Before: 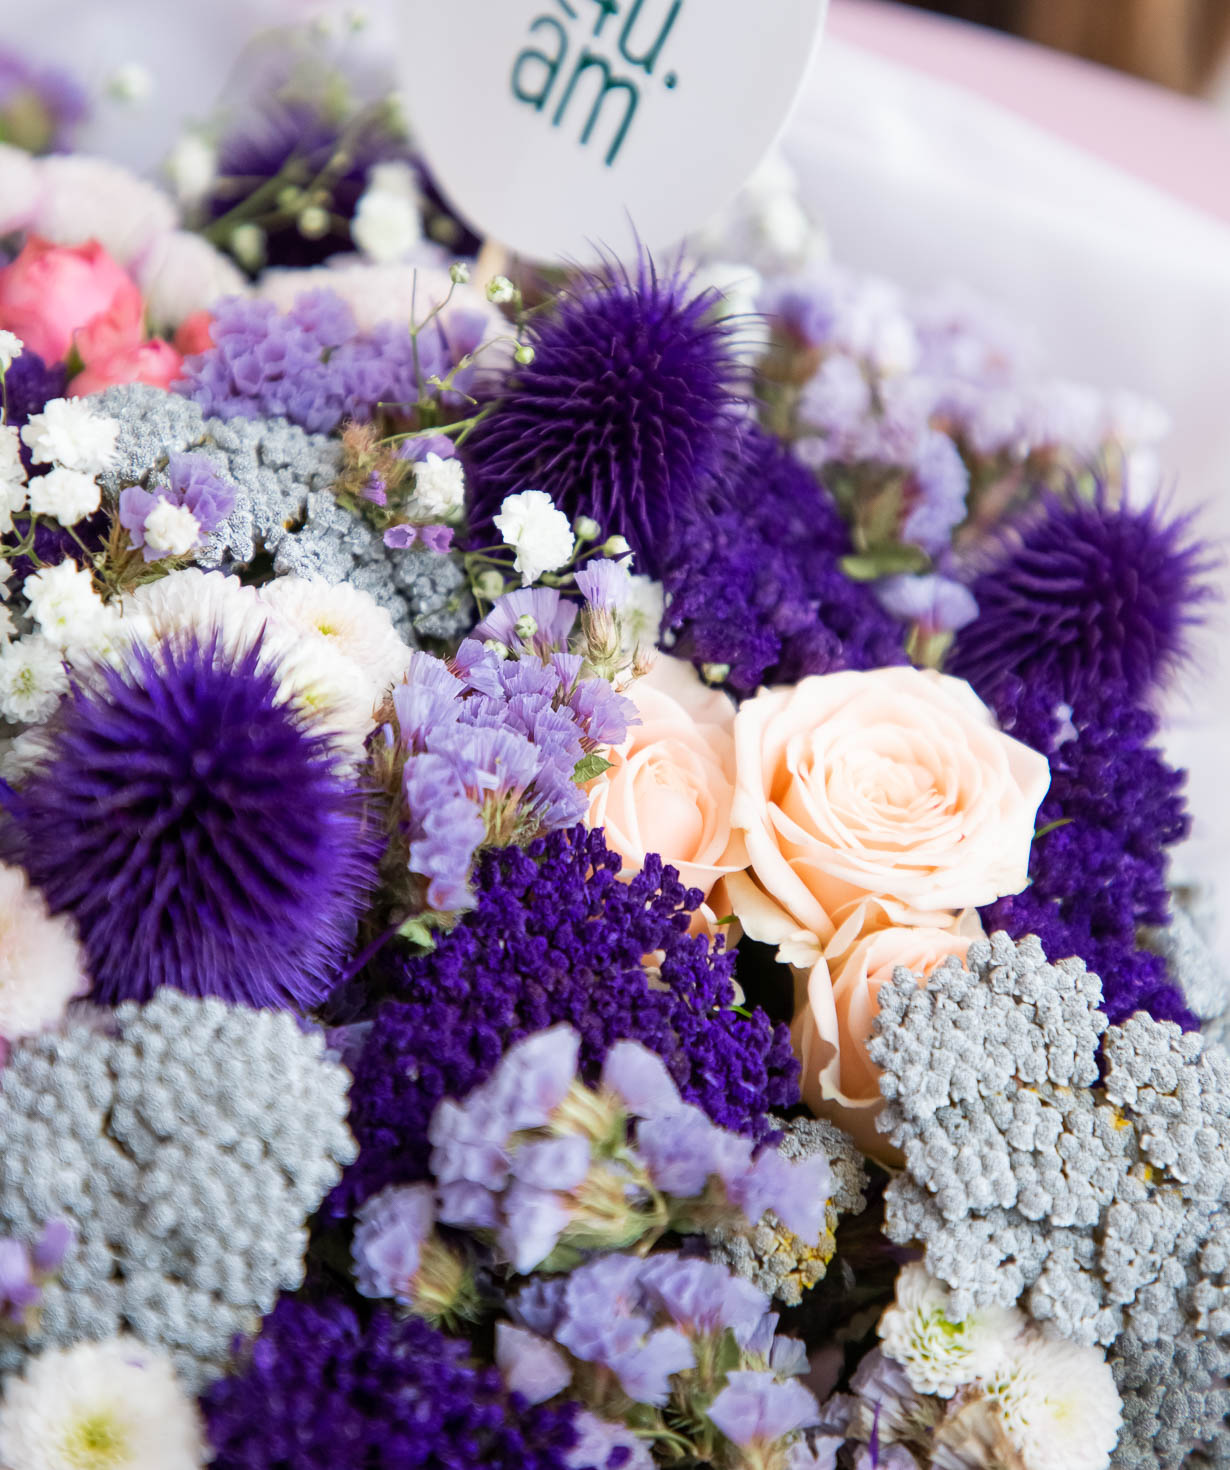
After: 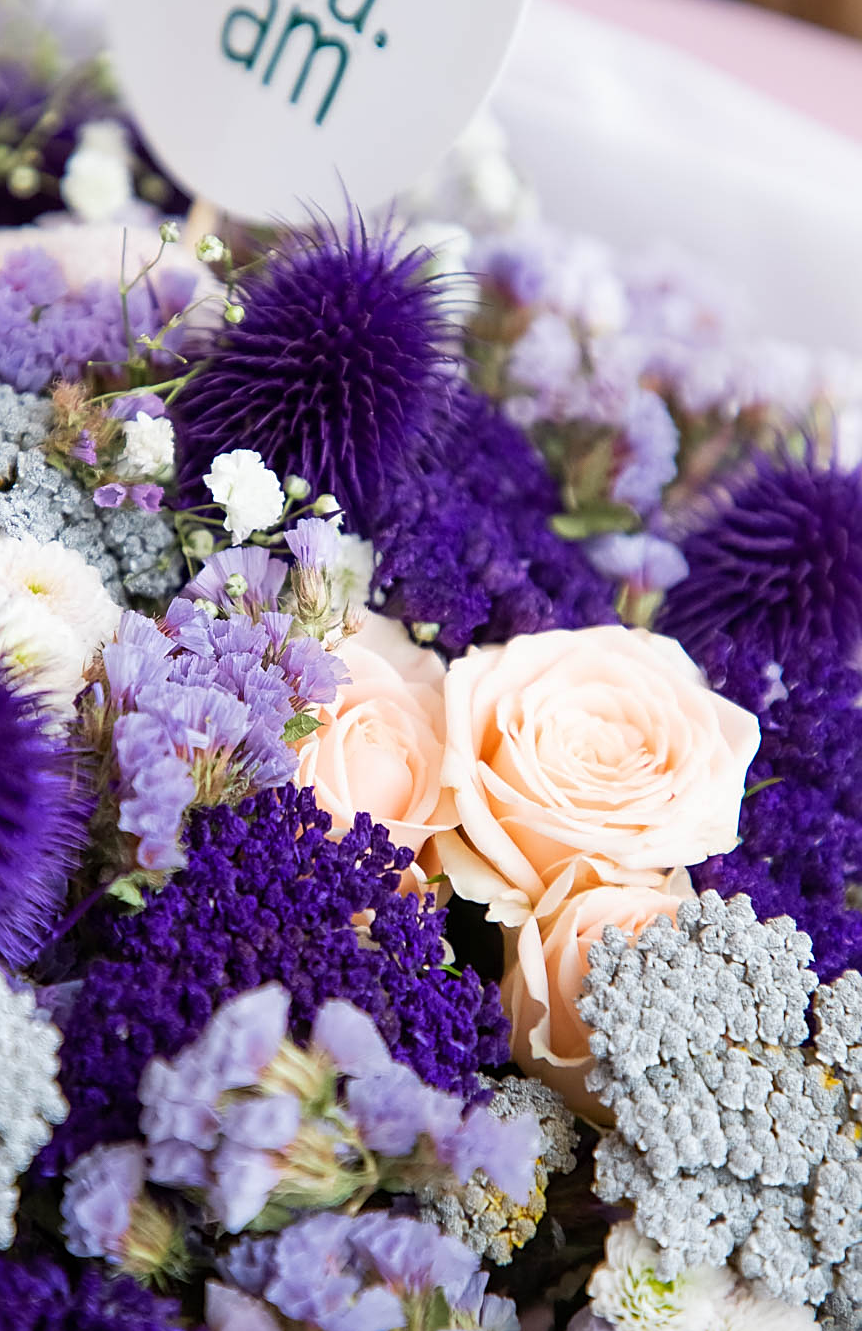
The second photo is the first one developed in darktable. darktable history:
crop and rotate: left 23.608%, top 2.85%, right 6.235%, bottom 6.606%
sharpen: on, module defaults
